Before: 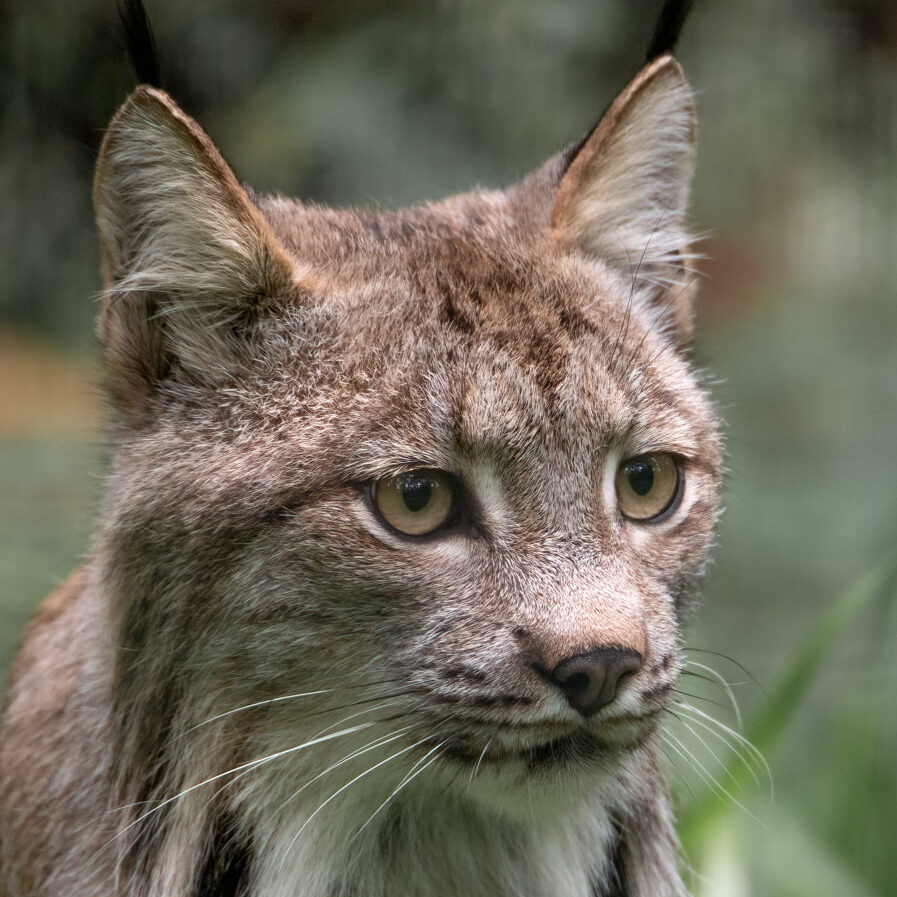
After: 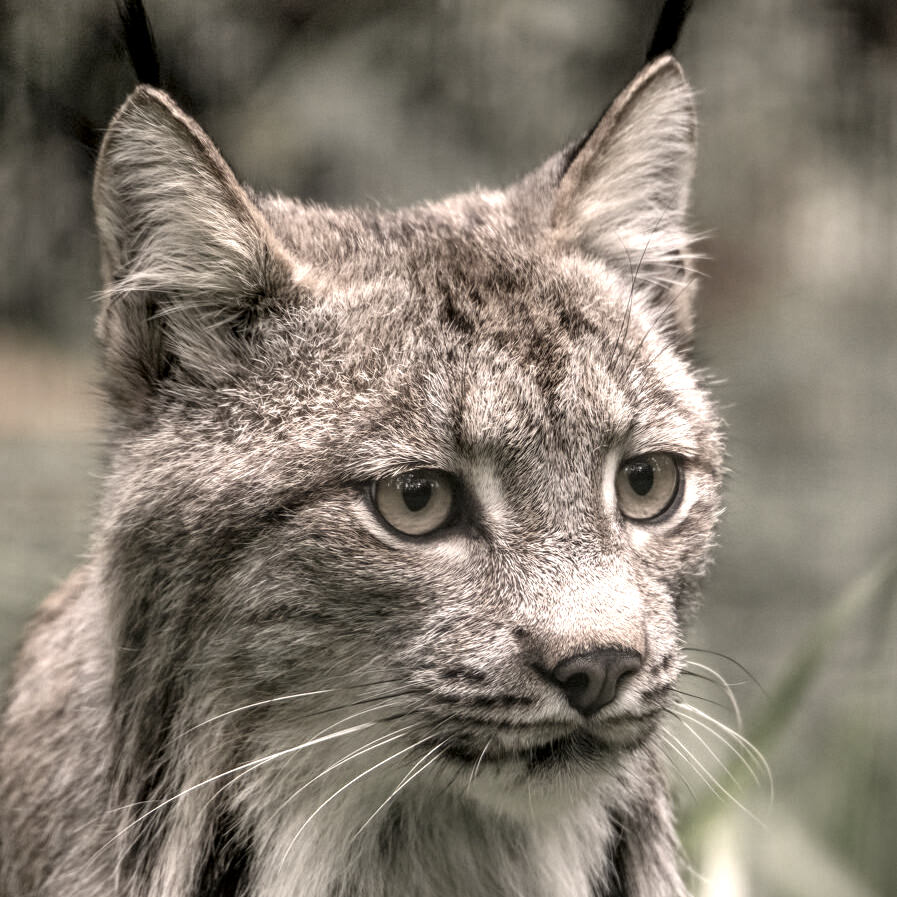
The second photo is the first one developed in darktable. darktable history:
color correction: highlights a* 17.94, highlights b* 35.39, shadows a* 1.48, shadows b* 6.42, saturation 1.01
color zones: curves: ch1 [(0, 0.153) (0.143, 0.15) (0.286, 0.151) (0.429, 0.152) (0.571, 0.152) (0.714, 0.151) (0.857, 0.151) (1, 0.153)]
exposure: black level correction 0, exposure 0.5 EV, compensate exposure bias true, compensate highlight preservation false
local contrast: detail 130%
color calibration: illuminant custom, x 0.368, y 0.373, temperature 4330.32 K
shadows and highlights: shadows color adjustment 97.66%, soften with gaussian
